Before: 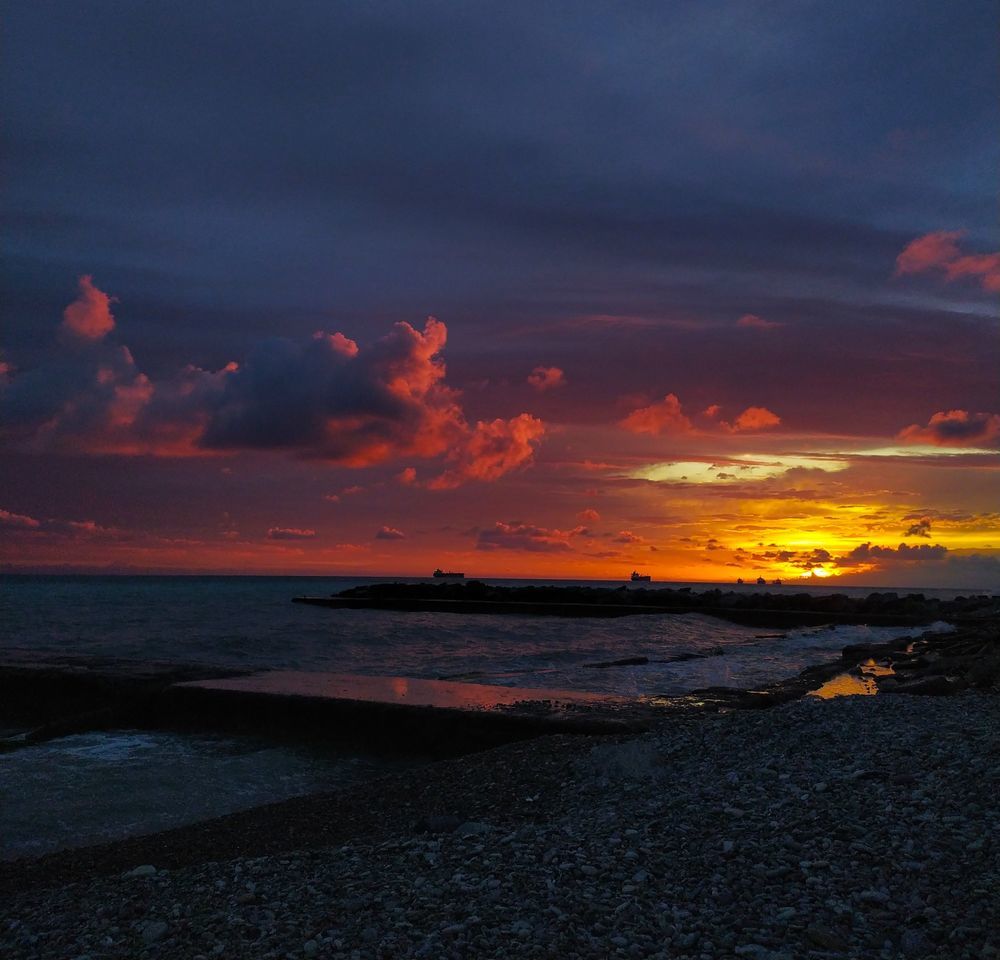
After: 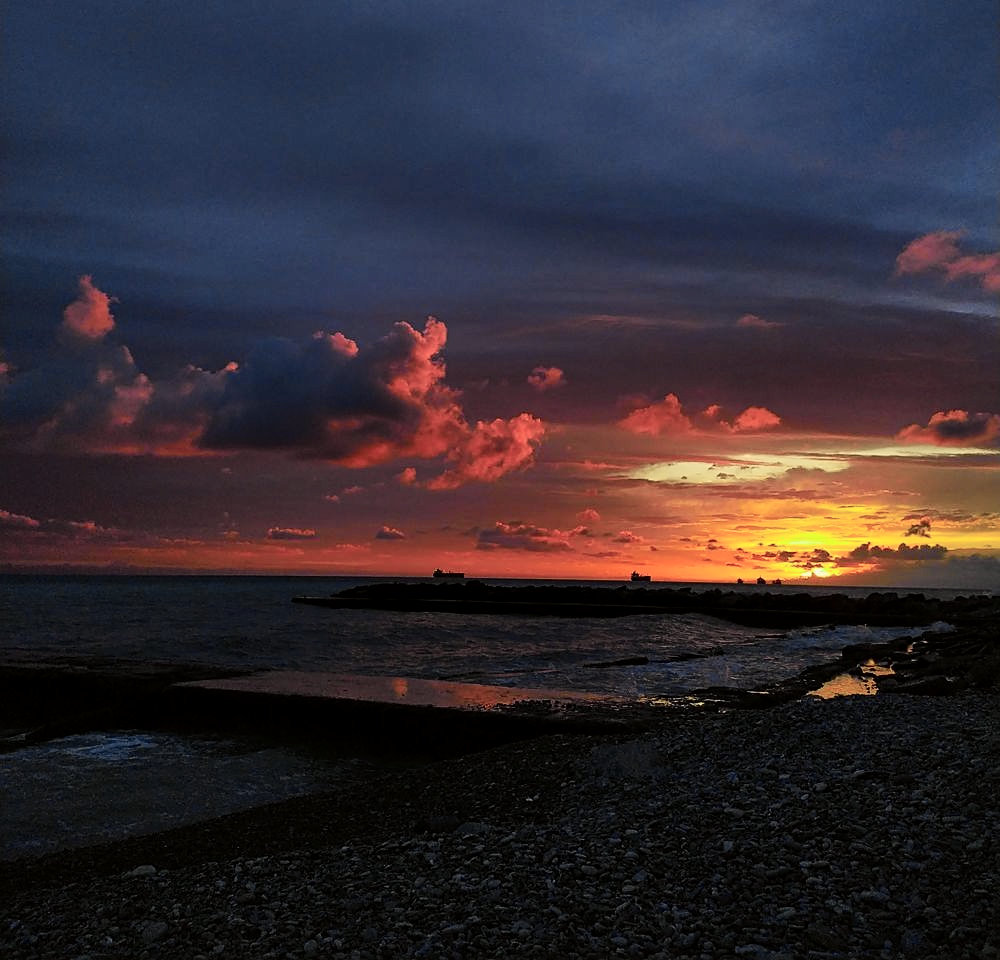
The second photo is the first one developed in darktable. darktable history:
sharpen: on, module defaults
tone curve: curves: ch0 [(0.014, 0) (0.13, 0.09) (0.227, 0.211) (0.346, 0.388) (0.499, 0.598) (0.662, 0.76) (0.795, 0.846) (1, 0.969)]; ch1 [(0, 0) (0.366, 0.367) (0.447, 0.417) (0.473, 0.484) (0.504, 0.502) (0.525, 0.518) (0.564, 0.548) (0.639, 0.643) (1, 1)]; ch2 [(0, 0) (0.333, 0.346) (0.375, 0.375) (0.424, 0.43) (0.476, 0.498) (0.496, 0.505) (0.517, 0.515) (0.542, 0.564) (0.583, 0.6) (0.64, 0.622) (0.723, 0.676) (1, 1)], color space Lab, independent channels, preserve colors none
